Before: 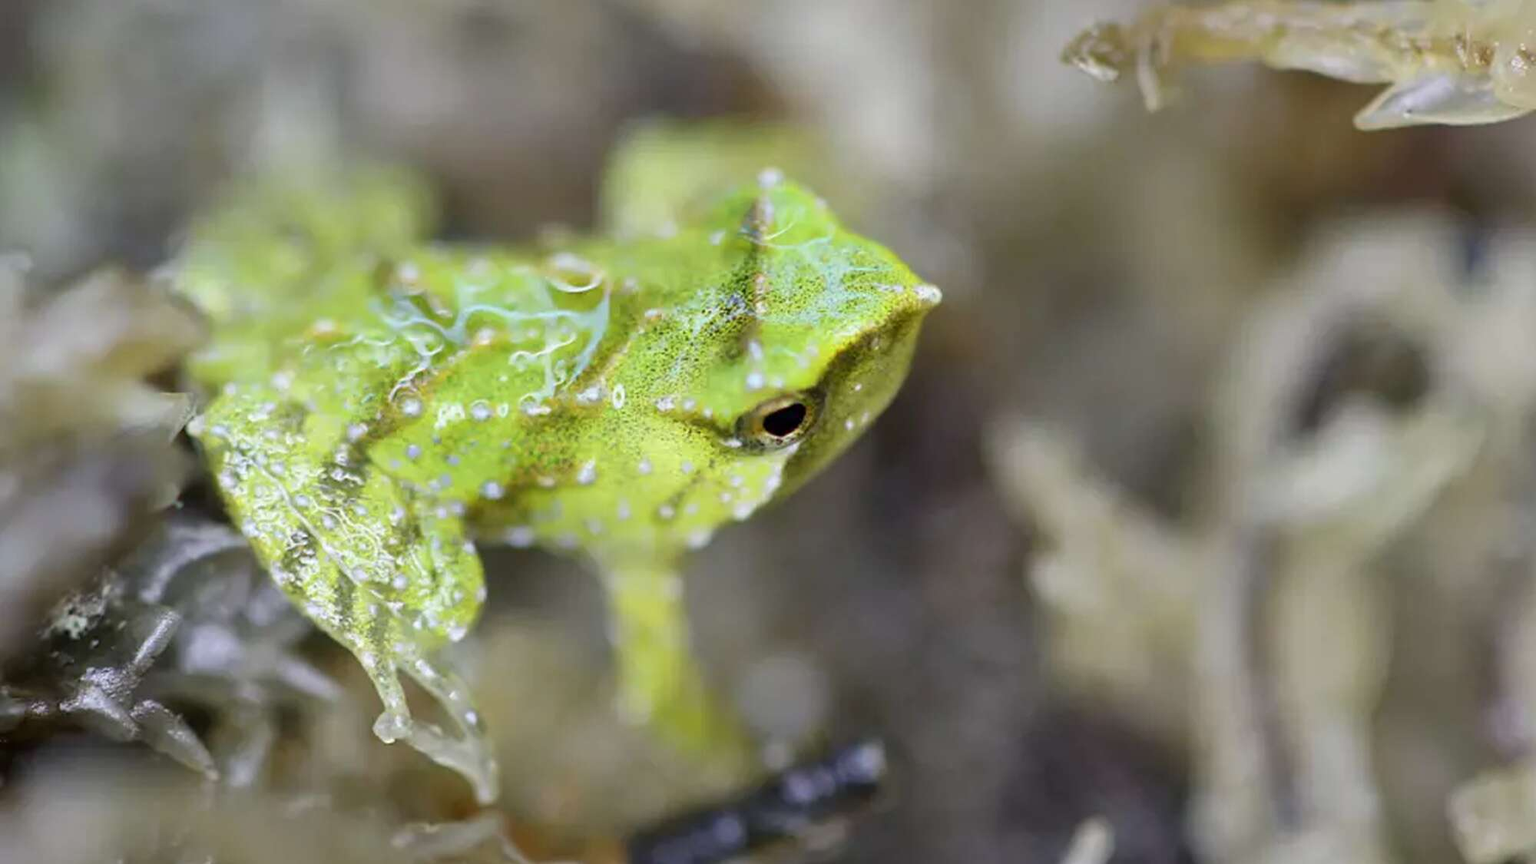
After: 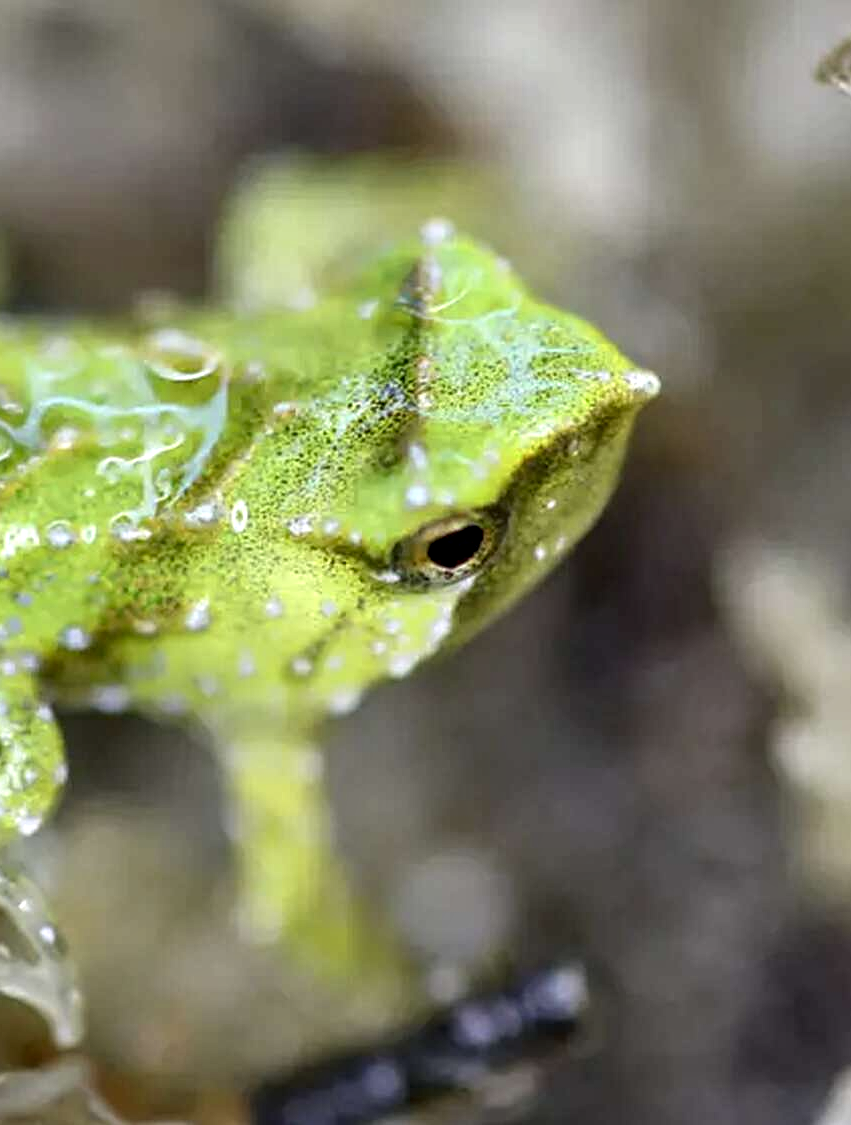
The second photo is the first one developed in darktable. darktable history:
sharpen: amount 0.204
crop: left 28.306%, right 29.143%
local contrast: detail 150%
